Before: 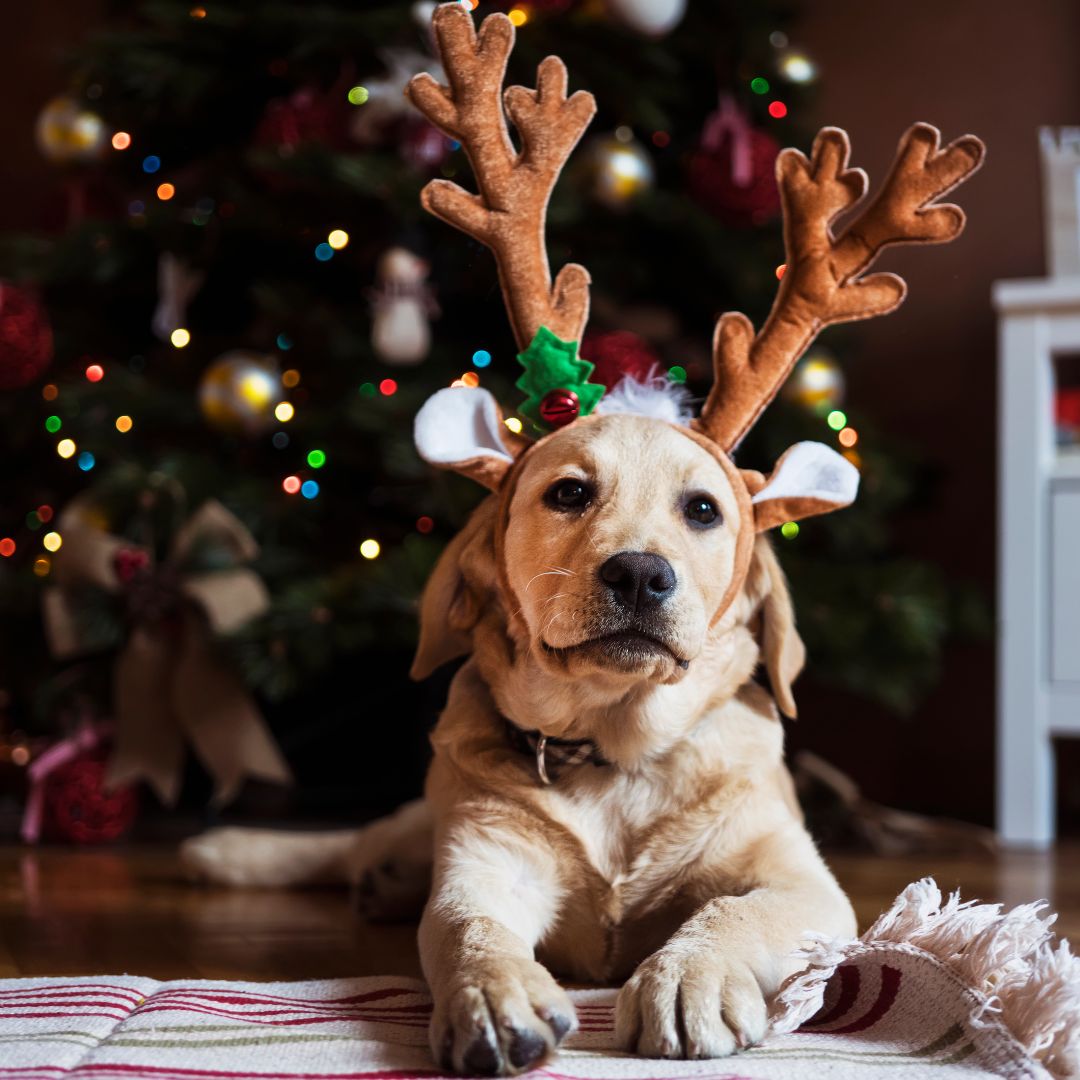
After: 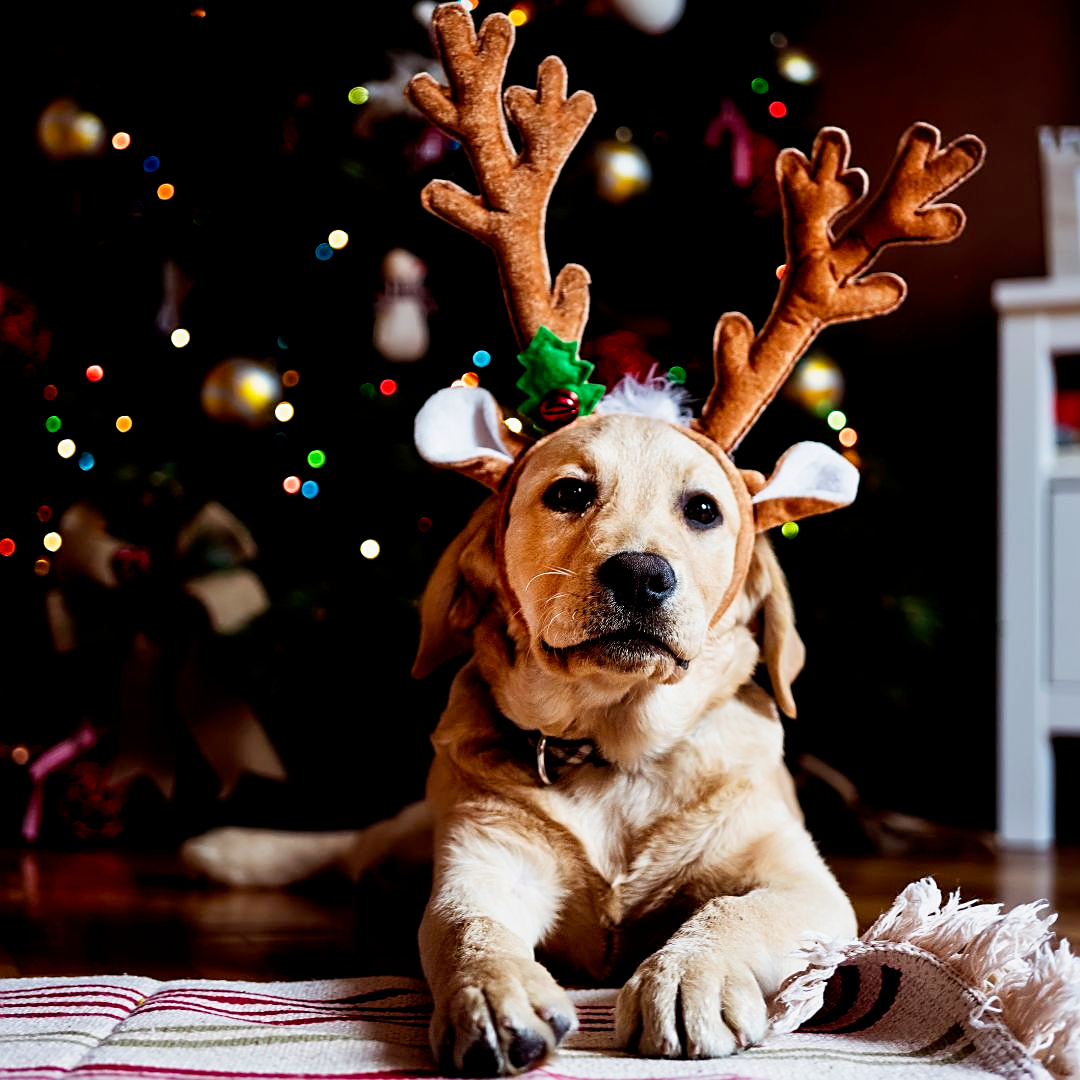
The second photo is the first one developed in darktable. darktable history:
sharpen: on, module defaults
filmic rgb: black relative exposure -6.3 EV, white relative exposure 2.8 EV, threshold 3 EV, target black luminance 0%, hardness 4.6, latitude 67.35%, contrast 1.292, shadows ↔ highlights balance -3.5%, preserve chrominance no, color science v4 (2020), contrast in shadows soft, enable highlight reconstruction true
